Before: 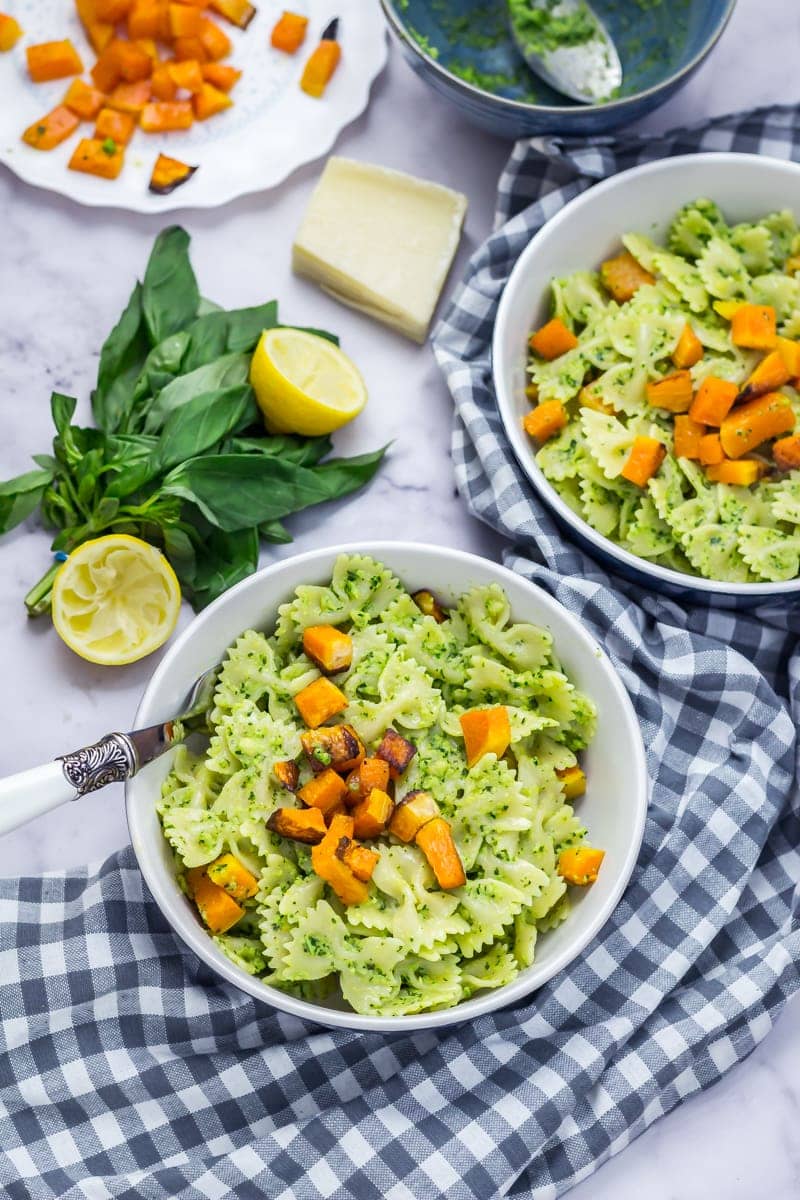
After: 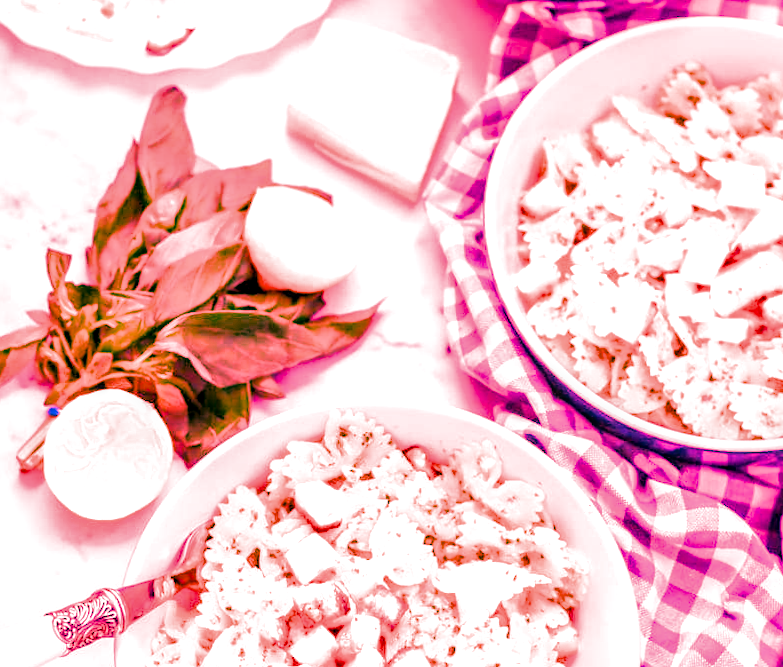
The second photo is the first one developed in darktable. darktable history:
color balance rgb: perceptual saturation grading › global saturation 25%, global vibrance 20%
white balance: red 4.26, blue 1.802
crop and rotate: top 10.605%, bottom 33.274%
rotate and perspective: rotation 0.226°, lens shift (vertical) -0.042, crop left 0.023, crop right 0.982, crop top 0.006, crop bottom 0.994
filmic rgb: black relative exposure -7.65 EV, white relative exposure 4.56 EV, hardness 3.61
exposure: black level correction 0, exposure 0.7 EV, compensate exposure bias true, compensate highlight preservation false
local contrast: detail 130%
